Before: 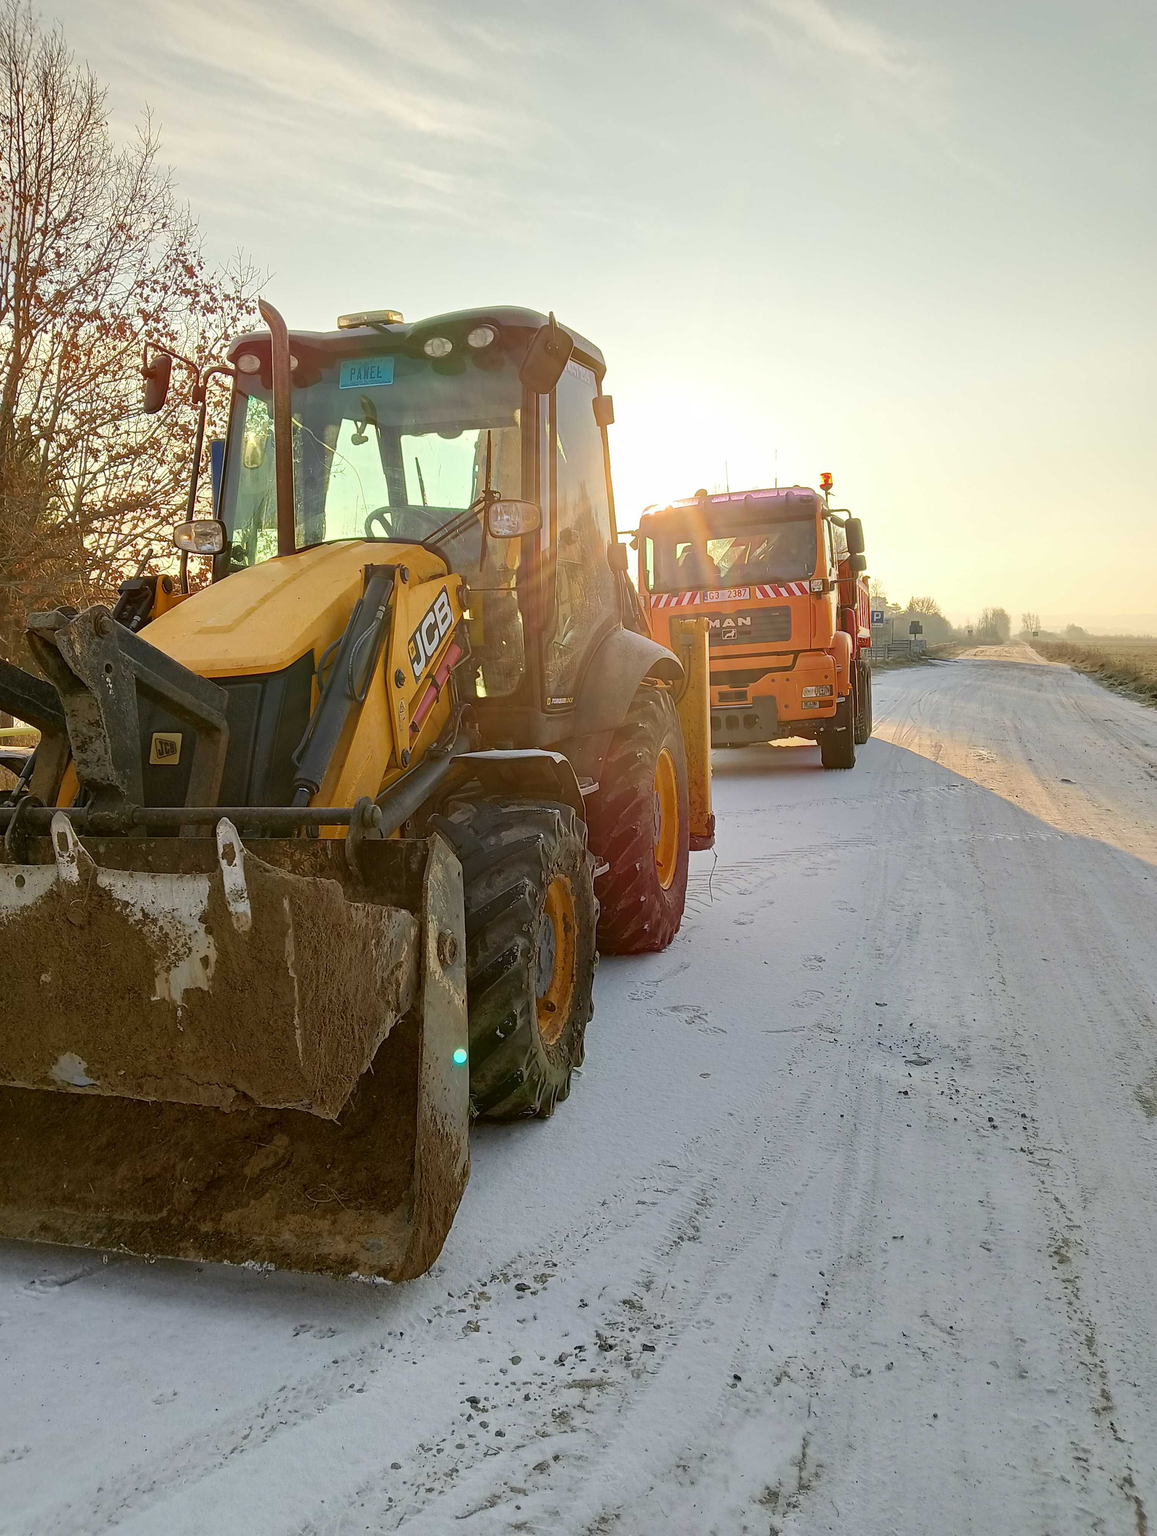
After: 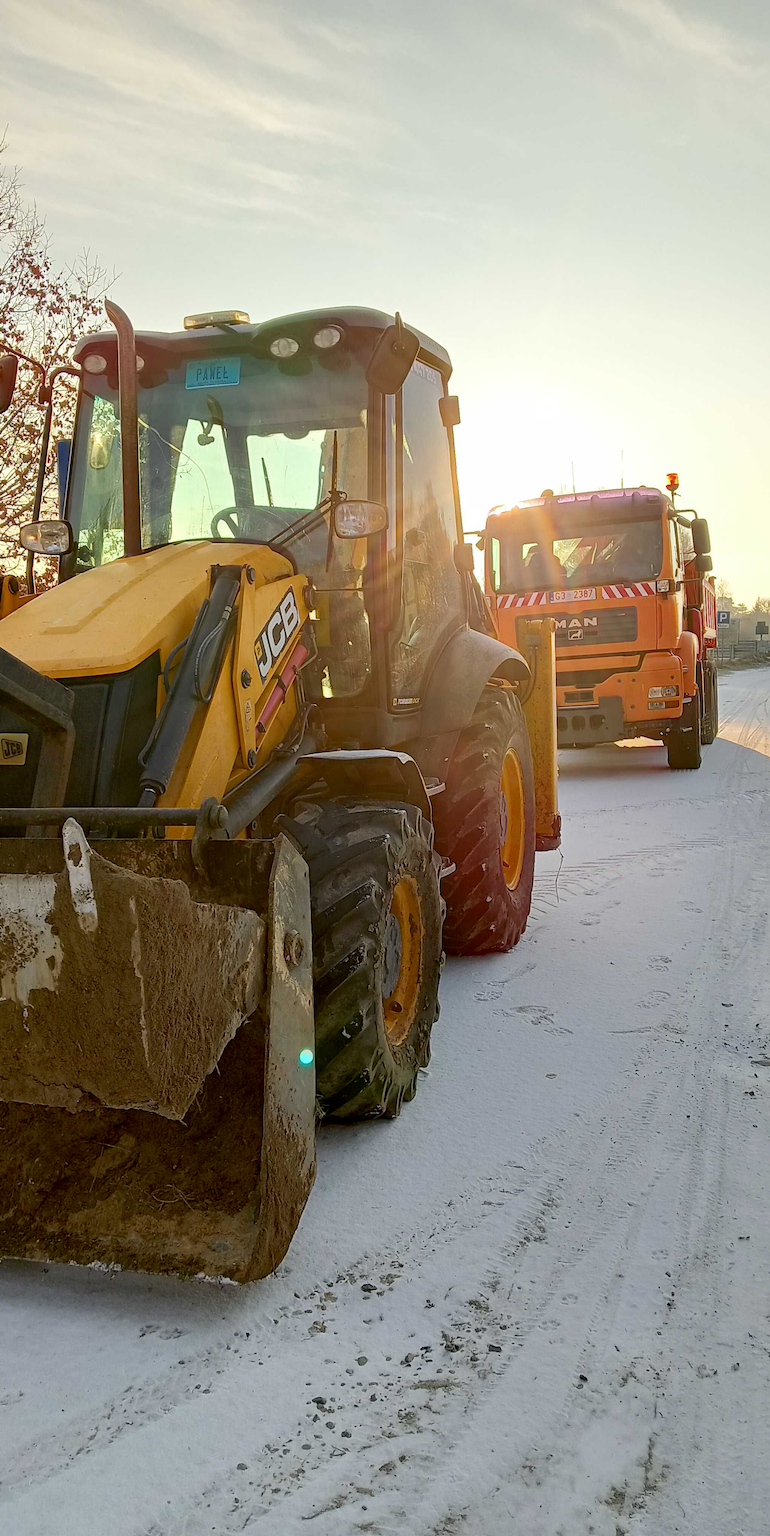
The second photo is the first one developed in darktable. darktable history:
crop and rotate: left 13.342%, right 19.991%
exposure: black level correction 0.005, exposure 0.001 EV, compensate highlight preservation false
